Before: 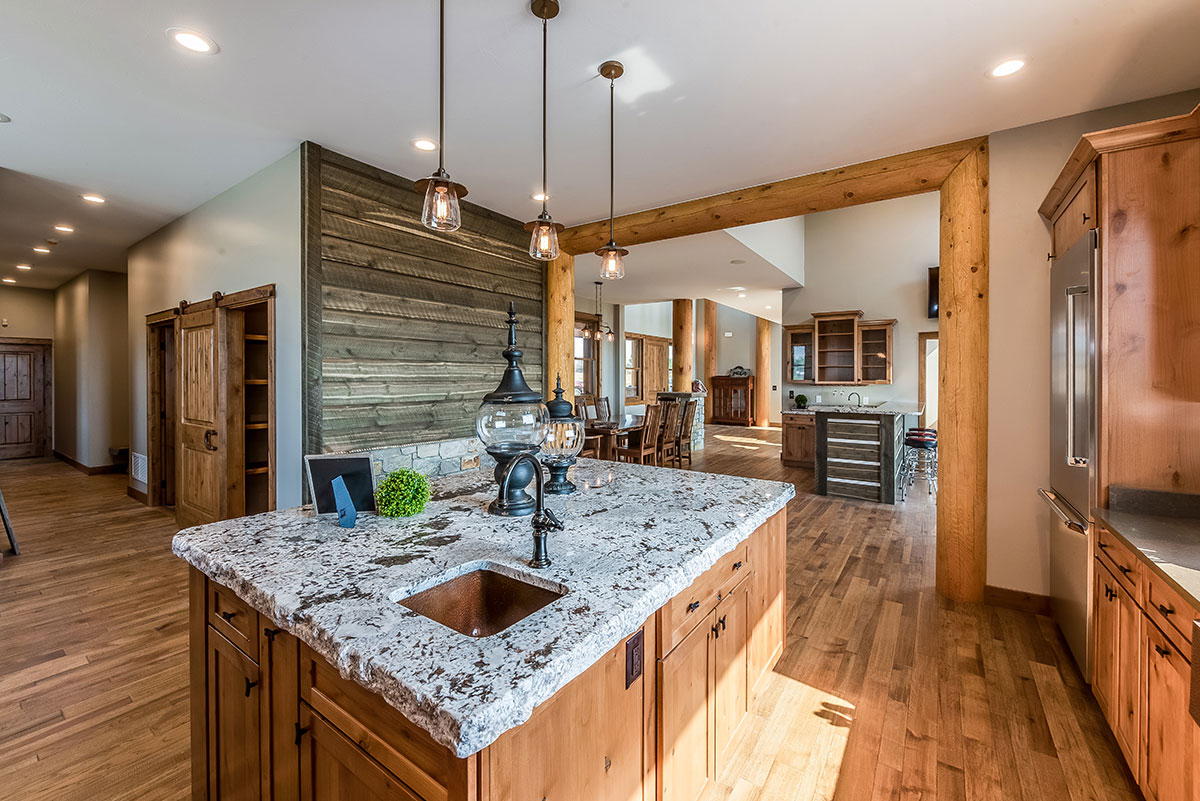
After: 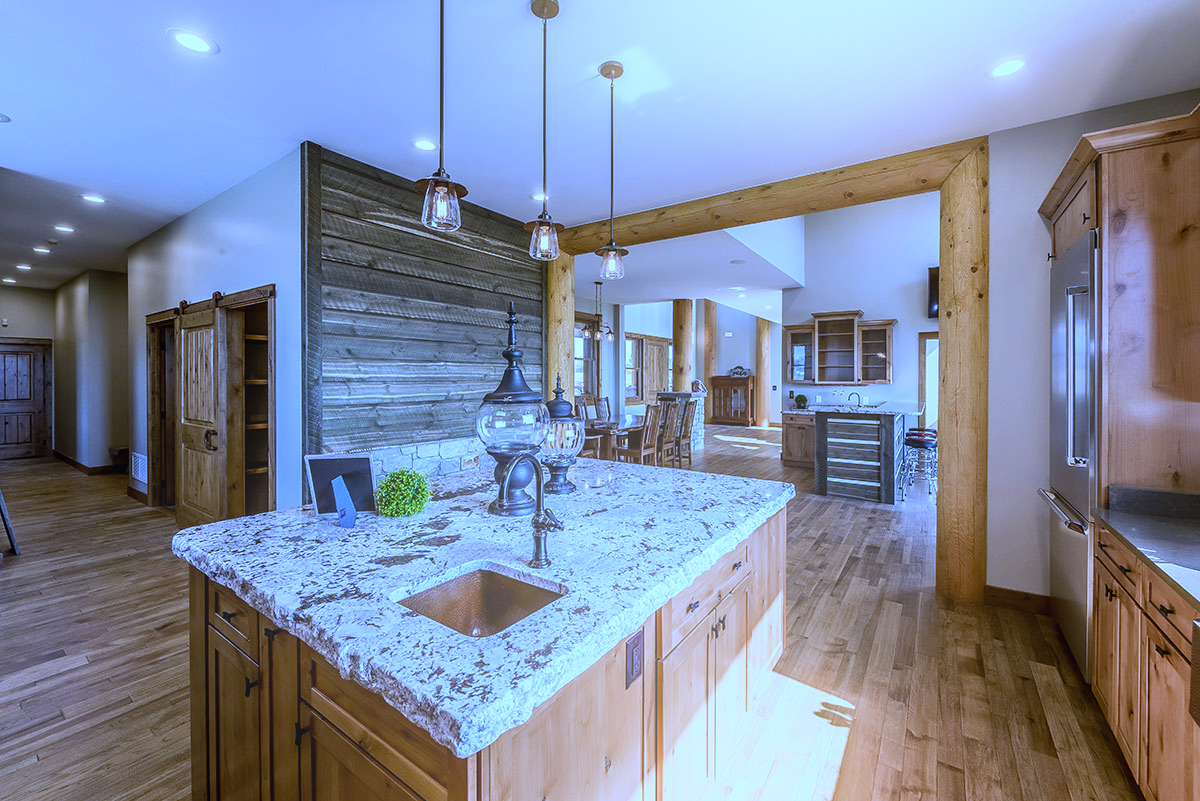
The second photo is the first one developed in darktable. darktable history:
white balance: red 0.766, blue 1.537
bloom: on, module defaults
